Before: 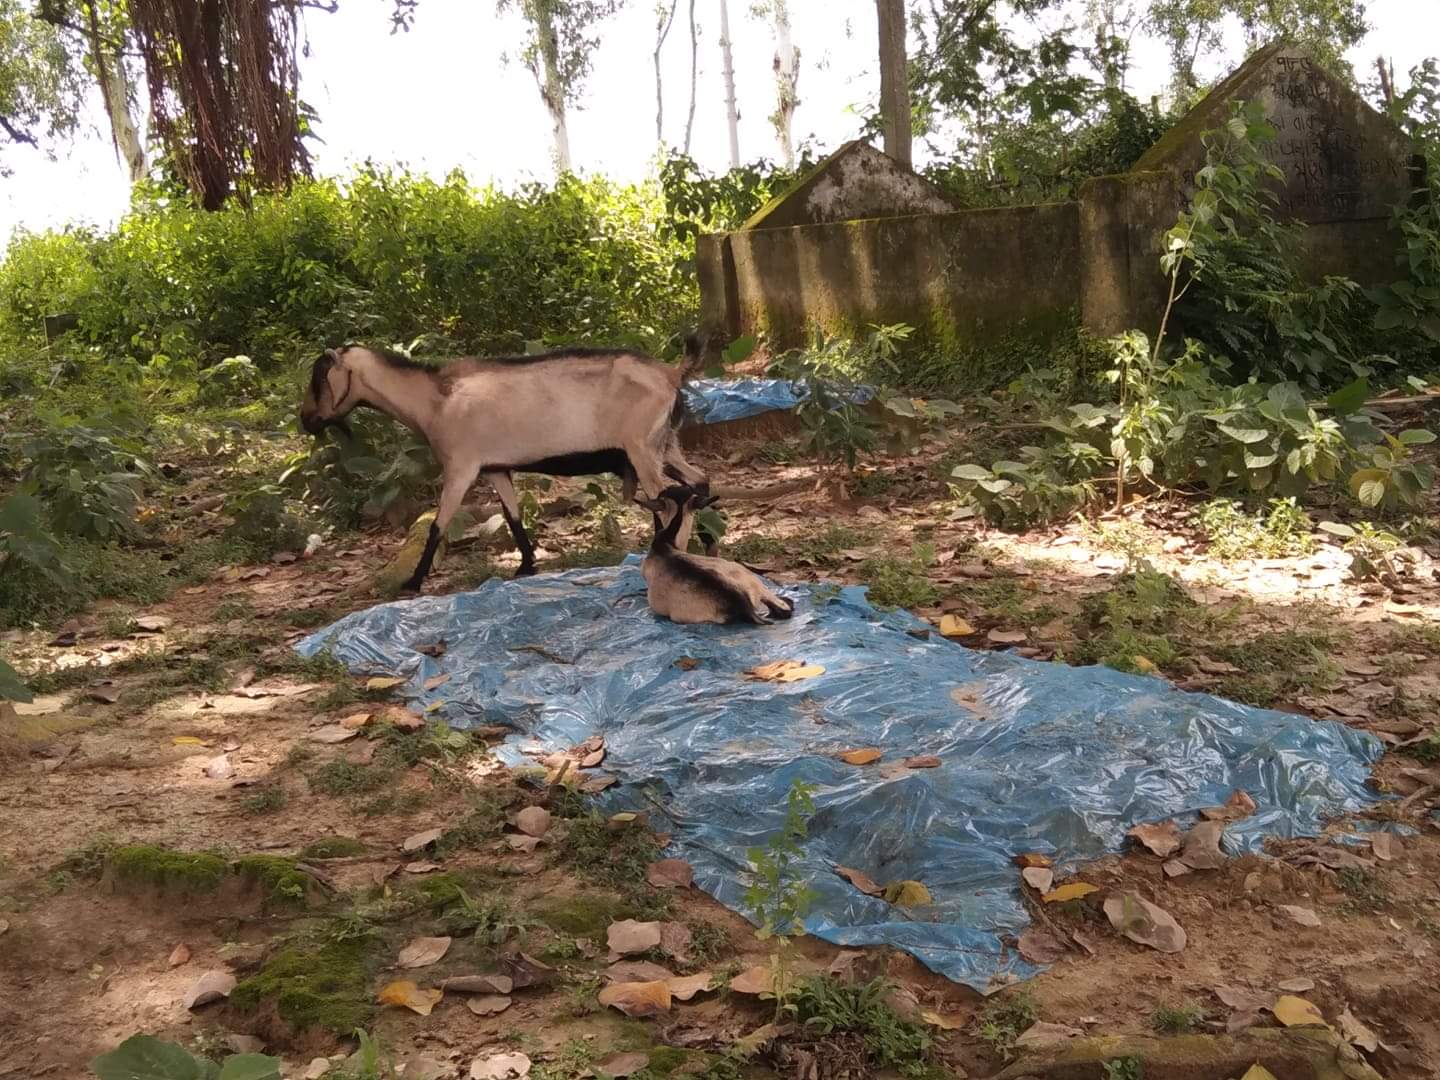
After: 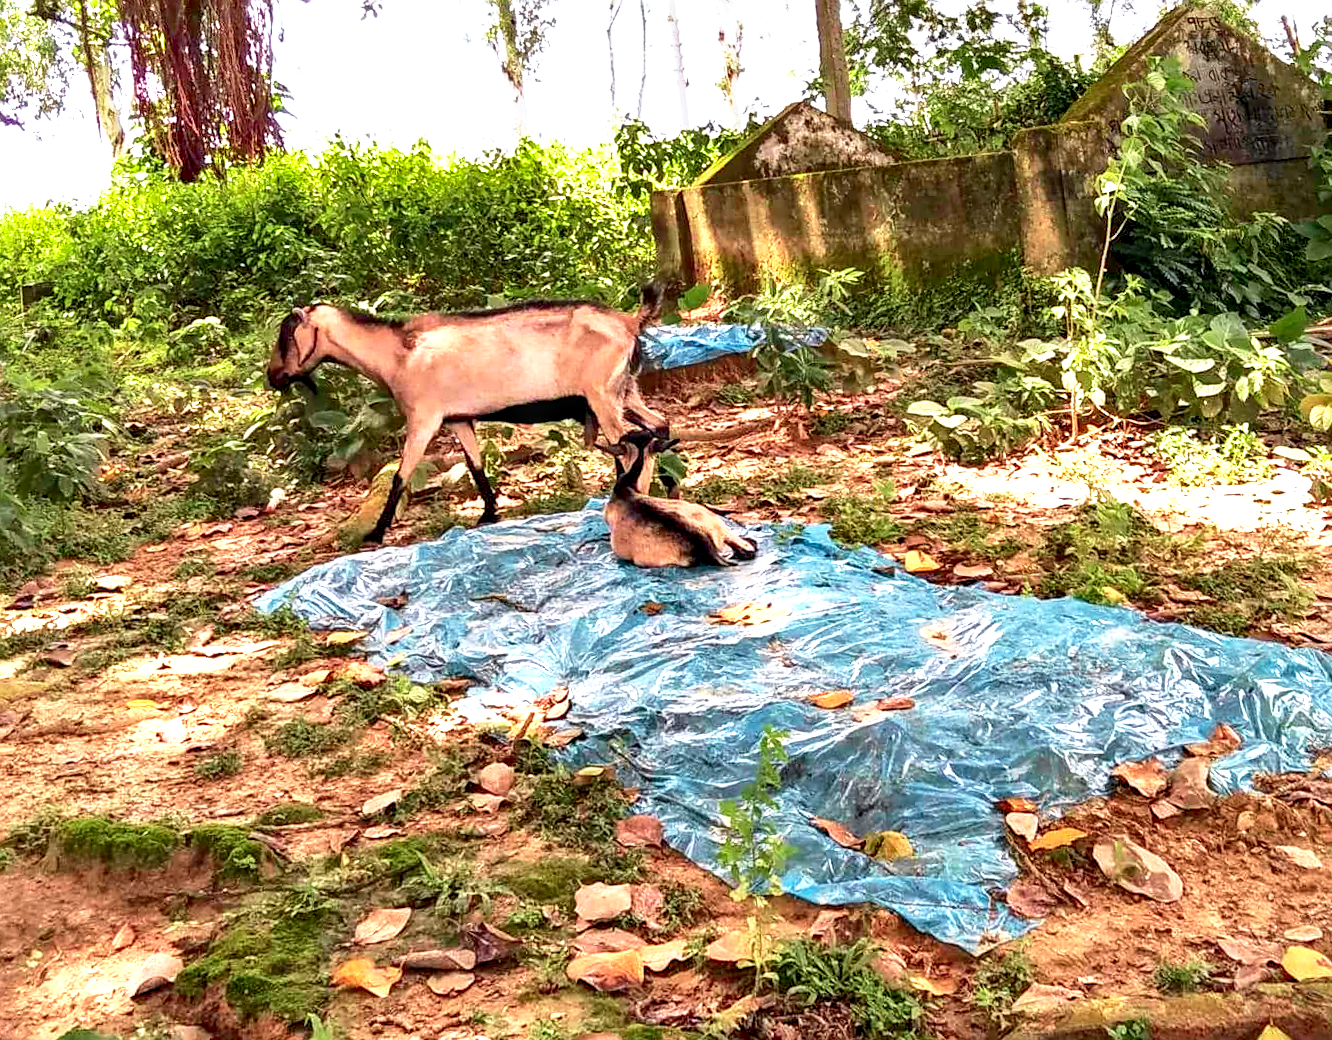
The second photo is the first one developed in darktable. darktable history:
rotate and perspective: rotation -1.68°, lens shift (vertical) -0.146, crop left 0.049, crop right 0.912, crop top 0.032, crop bottom 0.96
base curve: curves: ch0 [(0, 0) (0.088, 0.125) (0.176, 0.251) (0.354, 0.501) (0.613, 0.749) (1, 0.877)], preserve colors none
sharpen: on, module defaults
exposure: black level correction 0, exposure 0.5 EV, compensate exposure bias true, compensate highlight preservation false
tone curve: curves: ch0 [(0, 0) (0.051, 0.047) (0.102, 0.099) (0.258, 0.29) (0.442, 0.527) (0.695, 0.804) (0.88, 0.952) (1, 1)]; ch1 [(0, 0) (0.339, 0.298) (0.402, 0.363) (0.444, 0.415) (0.485, 0.469) (0.494, 0.493) (0.504, 0.501) (0.525, 0.534) (0.555, 0.593) (0.594, 0.648) (1, 1)]; ch2 [(0, 0) (0.48, 0.48) (0.504, 0.5) (0.535, 0.557) (0.581, 0.623) (0.649, 0.683) (0.824, 0.815) (1, 1)], color space Lab, independent channels, preserve colors none
local contrast: detail 150%
contrast equalizer: octaves 7, y [[0.528, 0.548, 0.563, 0.562, 0.546, 0.526], [0.55 ×6], [0 ×6], [0 ×6], [0 ×6]]
shadows and highlights: on, module defaults
